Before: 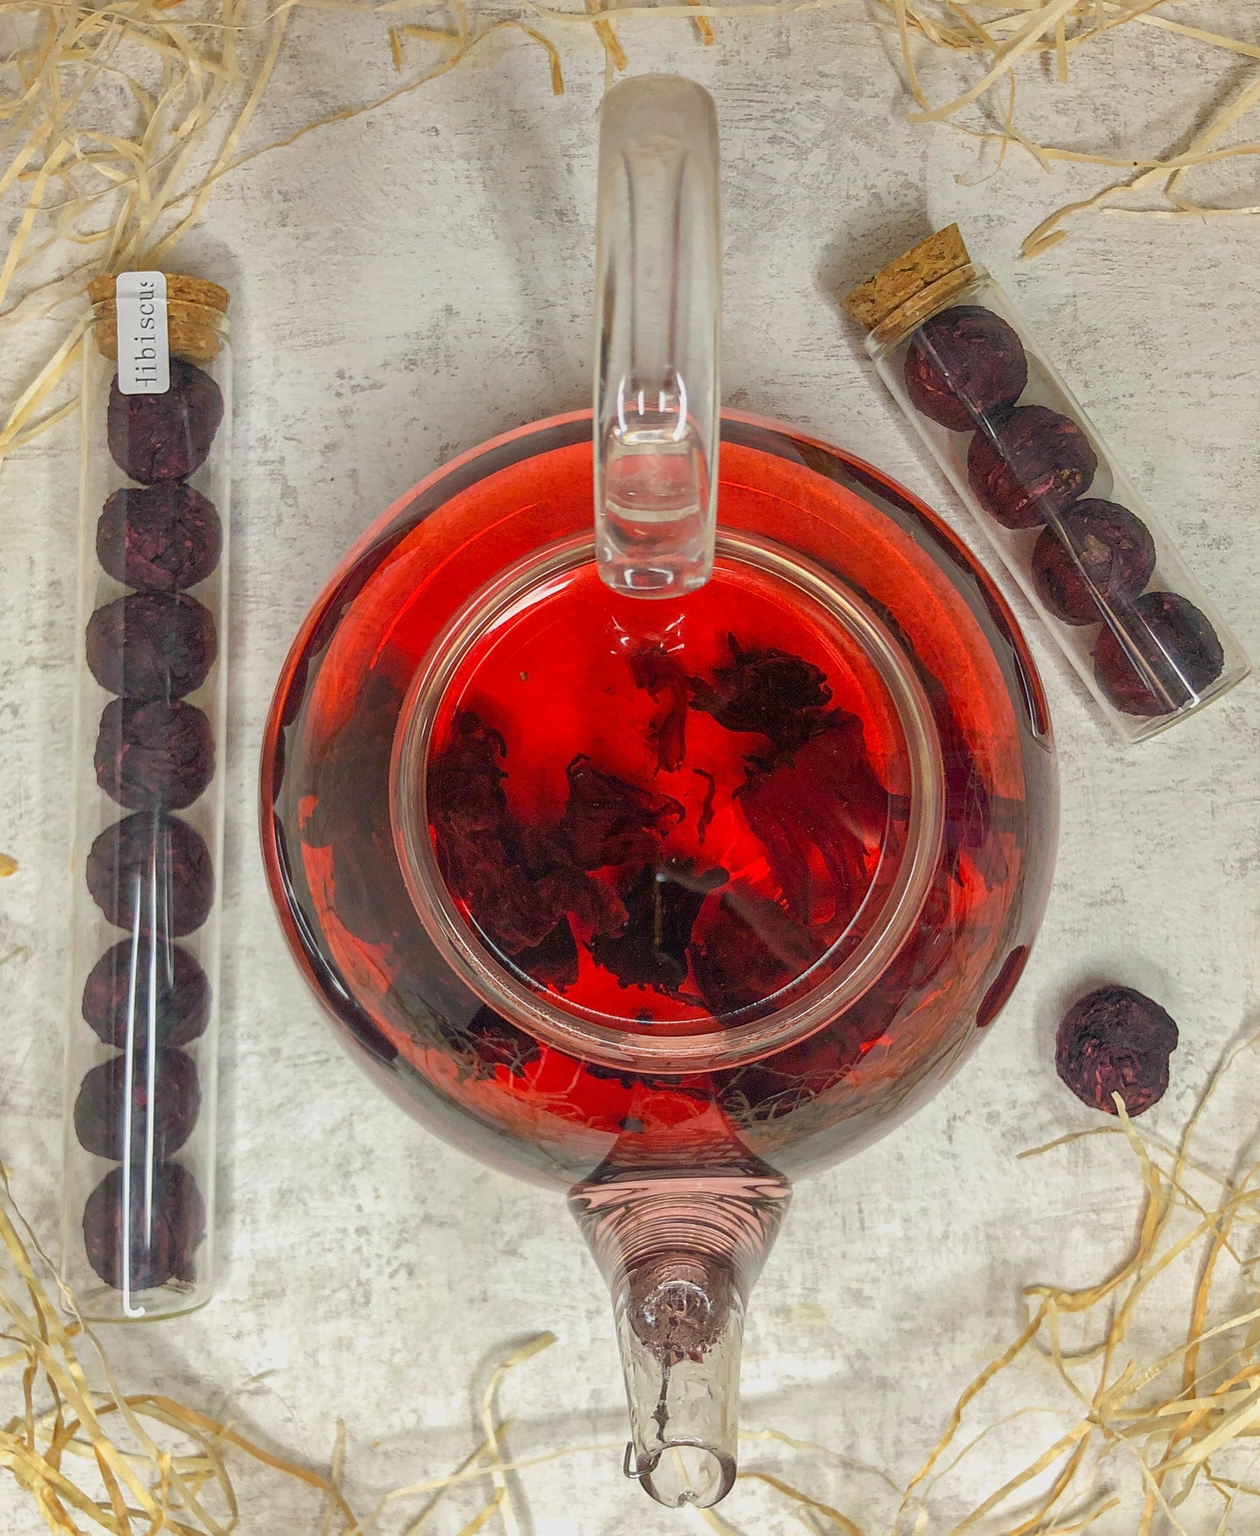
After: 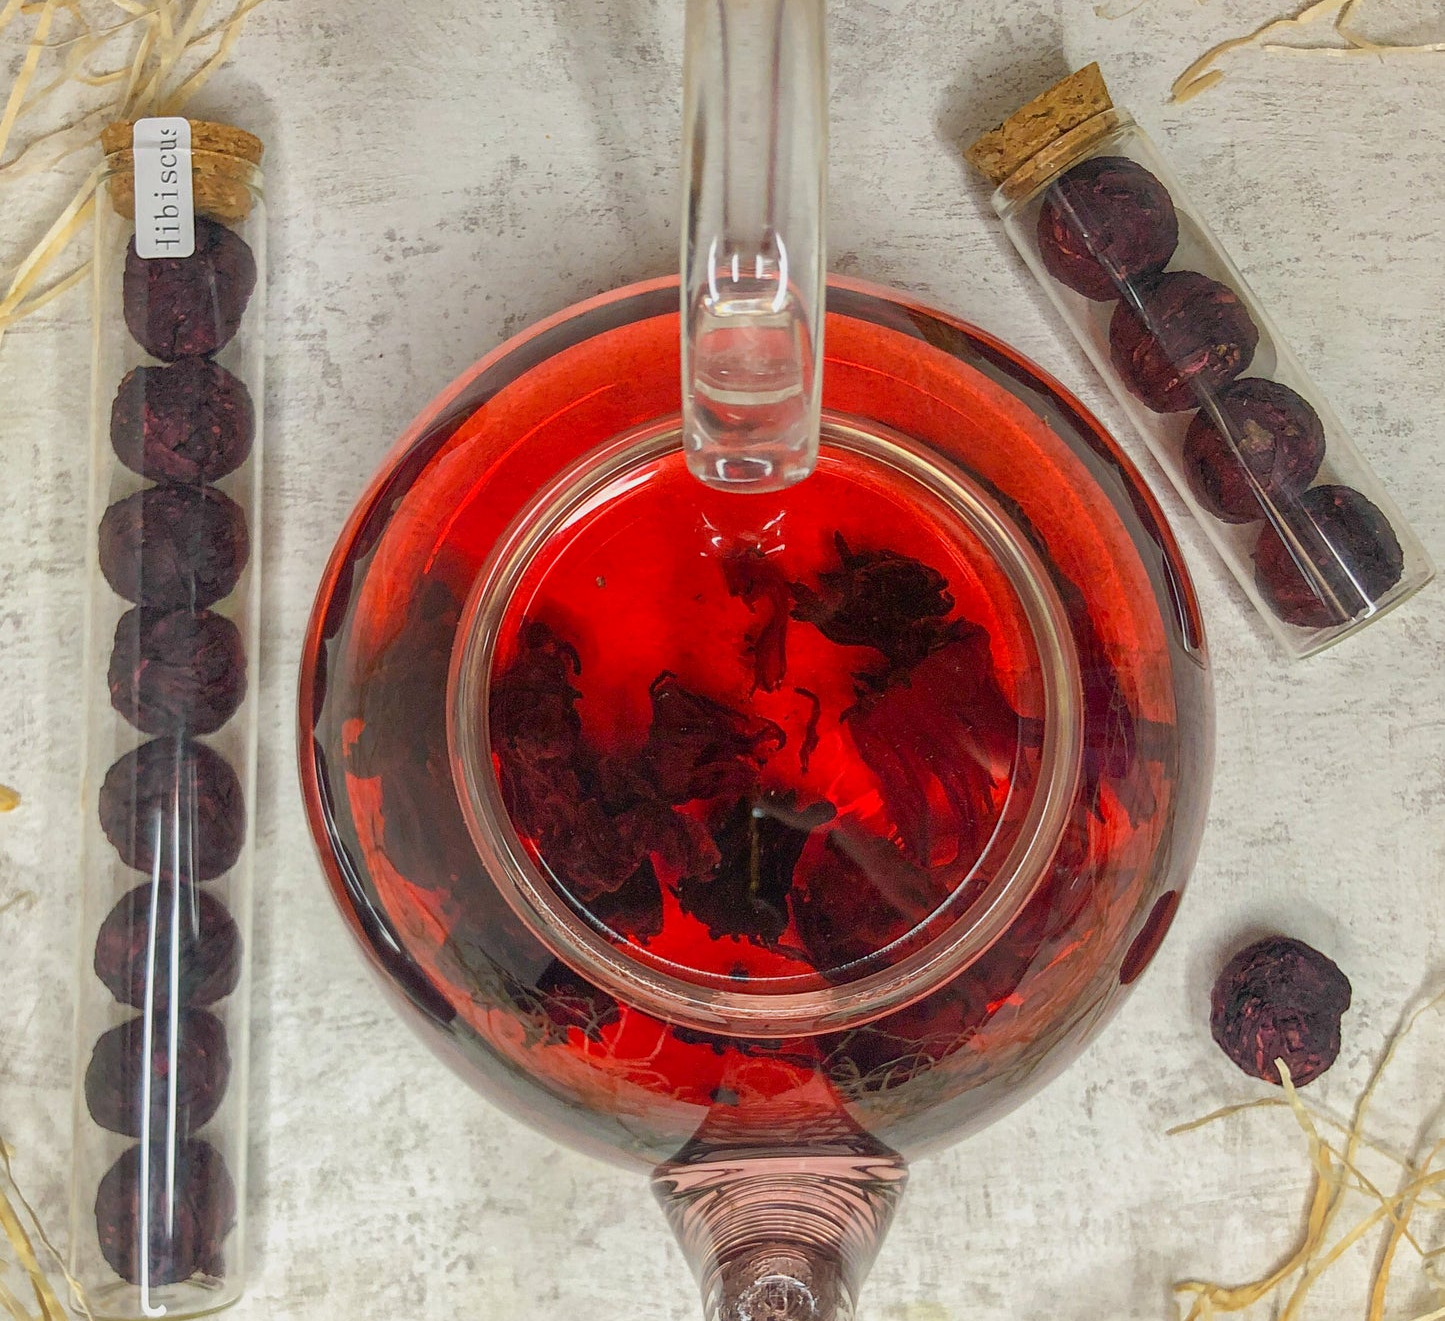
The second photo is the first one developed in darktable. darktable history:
contrast brightness saturation: contrast 0.05
crop: top 11.056%, bottom 13.926%
